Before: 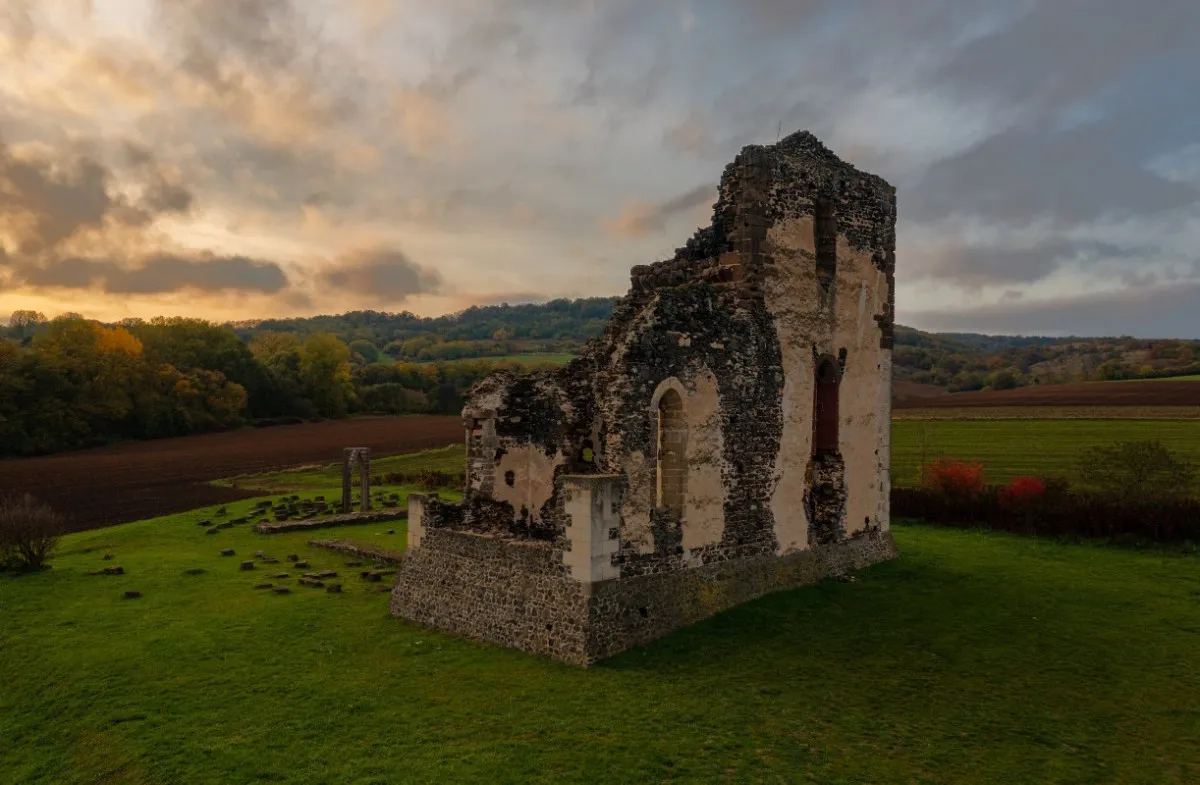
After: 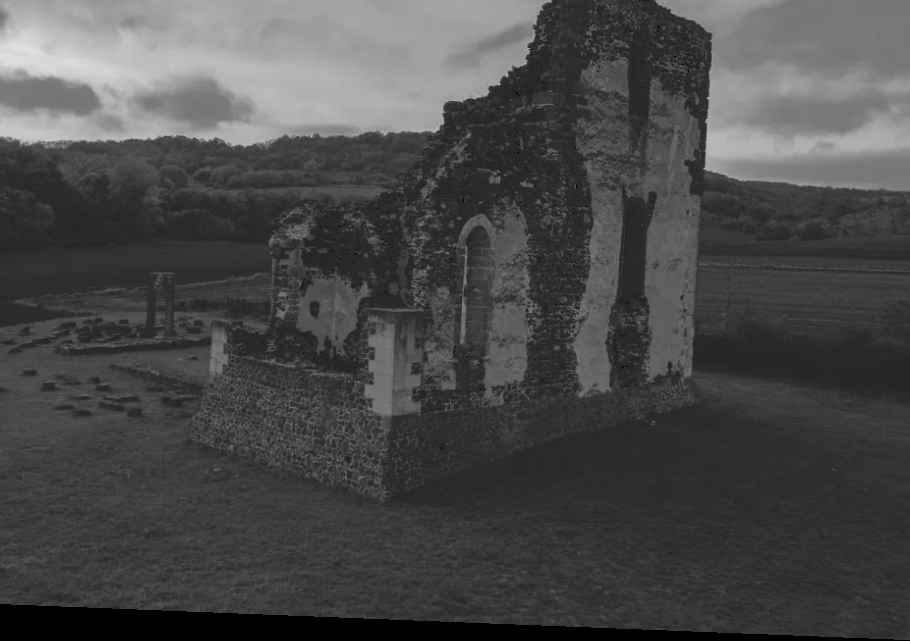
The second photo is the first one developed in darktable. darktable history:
monochrome: on, module defaults
rotate and perspective: rotation 2.27°, automatic cropping off
tone curve: curves: ch0 [(0, 0) (0.003, 0.156) (0.011, 0.156) (0.025, 0.157) (0.044, 0.164) (0.069, 0.172) (0.1, 0.181) (0.136, 0.191) (0.177, 0.214) (0.224, 0.245) (0.277, 0.285) (0.335, 0.333) (0.399, 0.387) (0.468, 0.471) (0.543, 0.556) (0.623, 0.648) (0.709, 0.734) (0.801, 0.809) (0.898, 0.891) (1, 1)], preserve colors none
color correction: highlights a* 40, highlights b* 40, saturation 0.69
crop: left 16.871%, top 22.857%, right 9.116%
